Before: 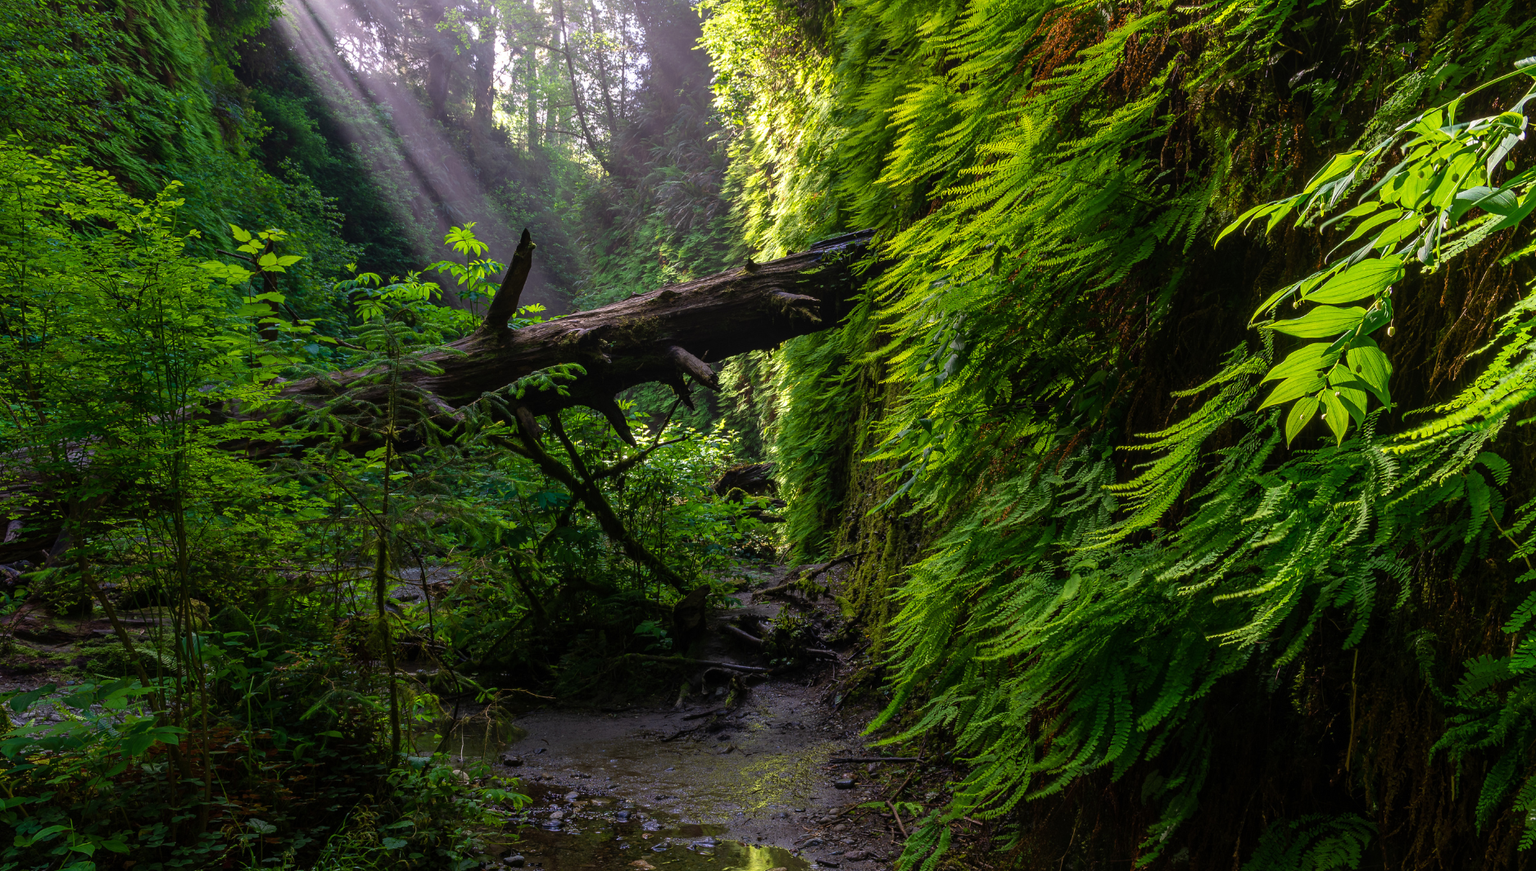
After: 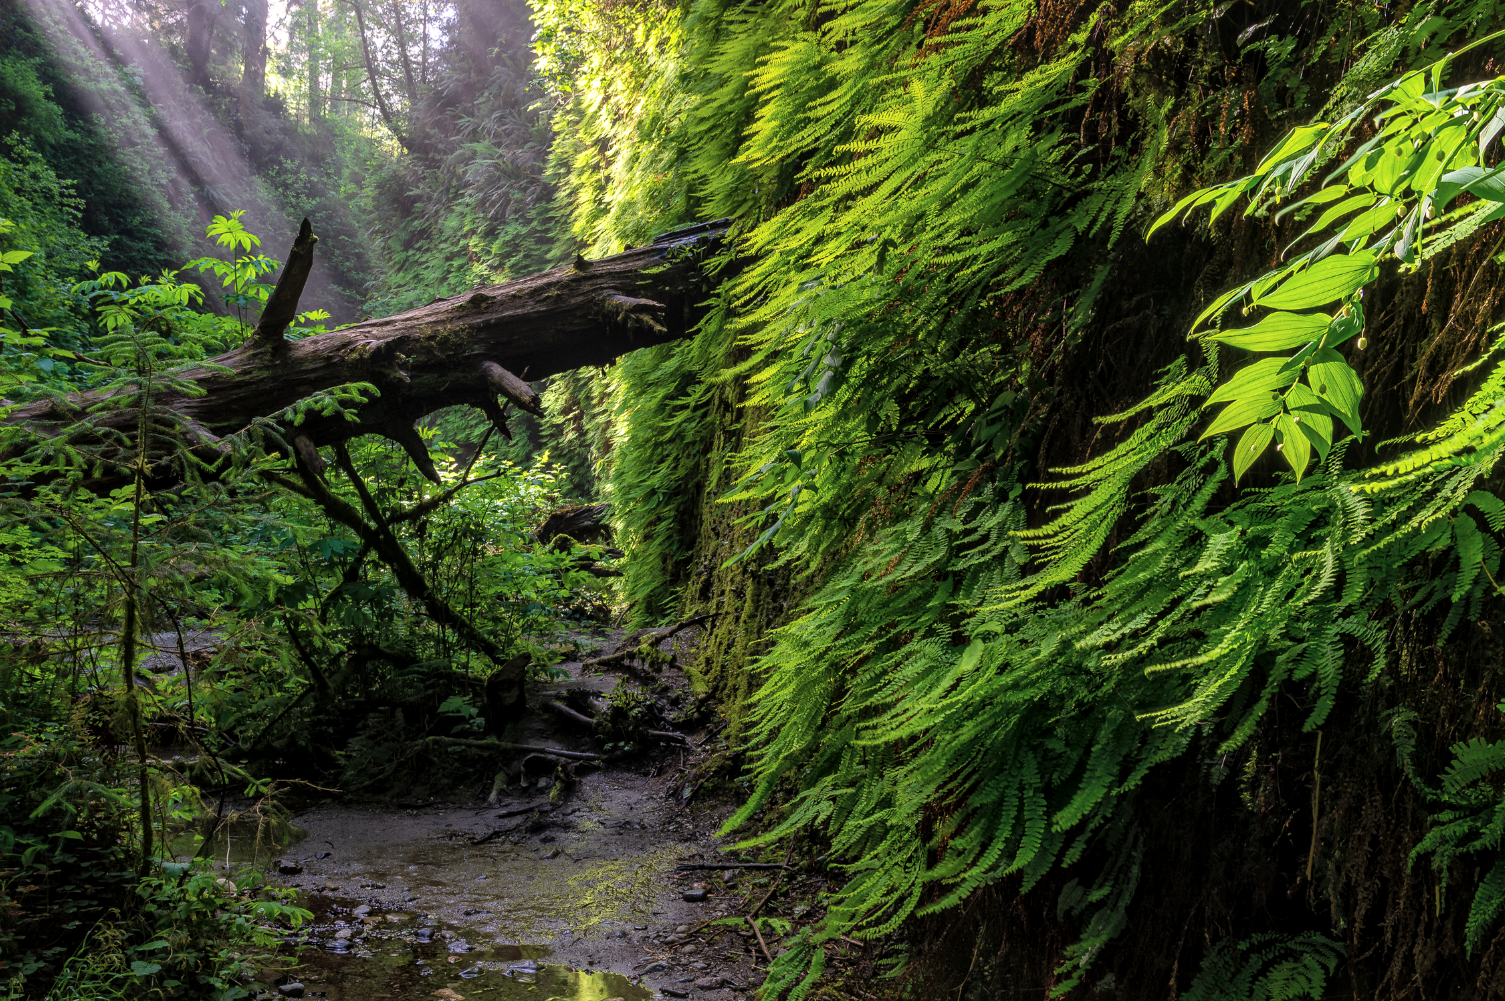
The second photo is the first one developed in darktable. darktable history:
crop and rotate: left 17.959%, top 5.771%, right 1.742%
global tonemap: drago (1, 100), detail 1
